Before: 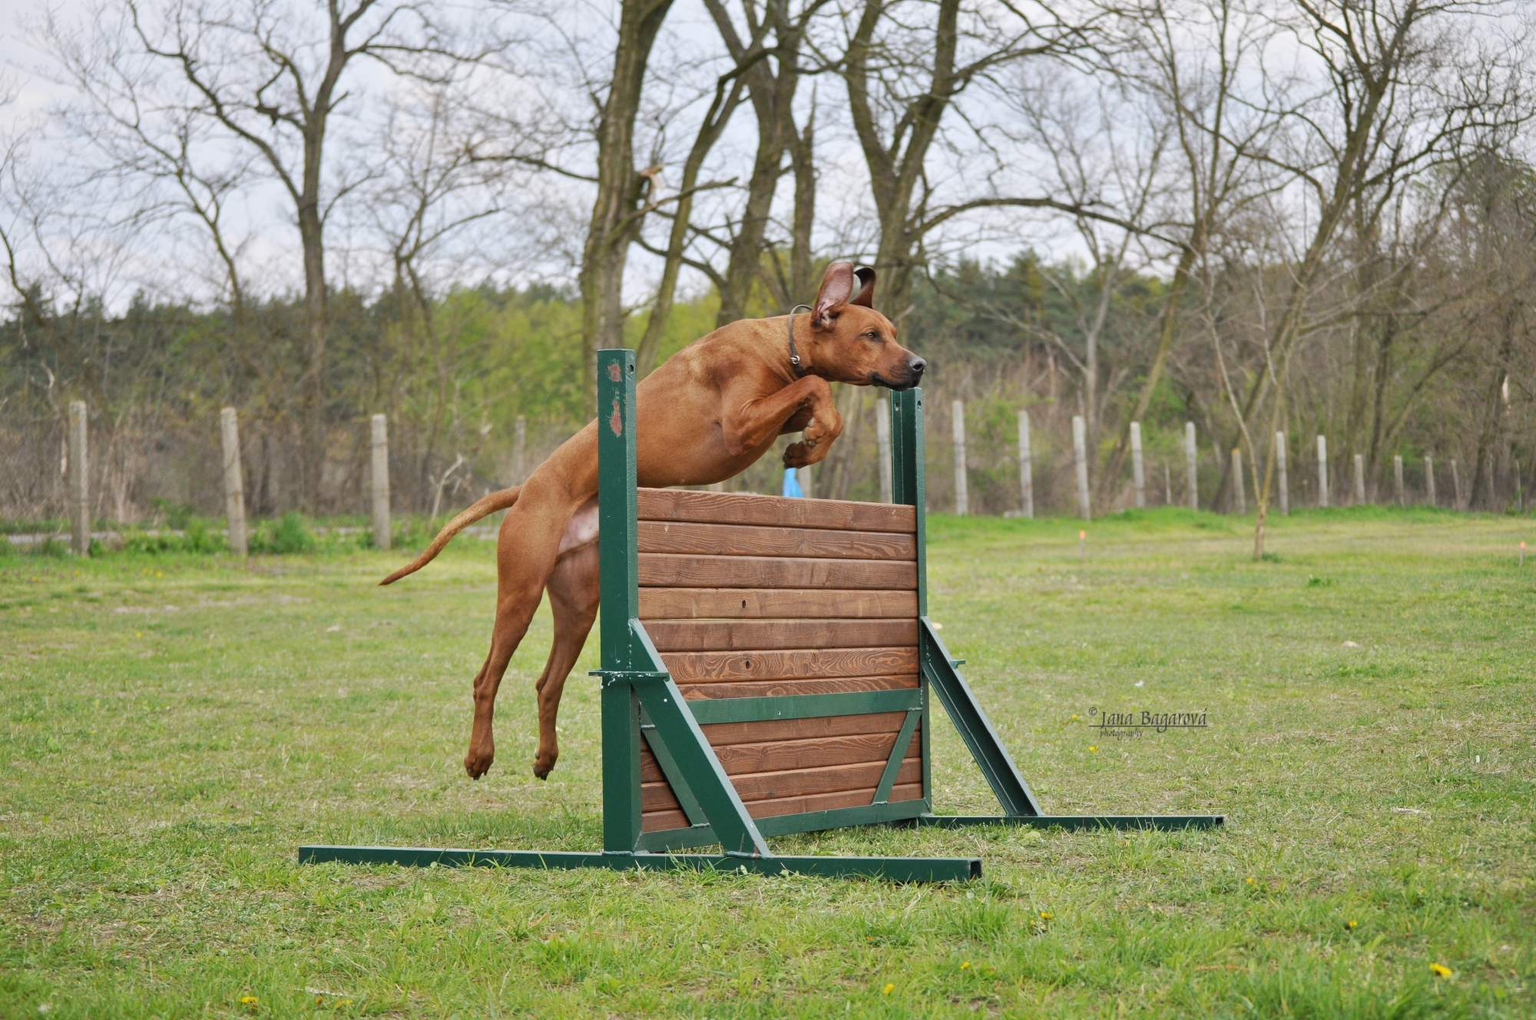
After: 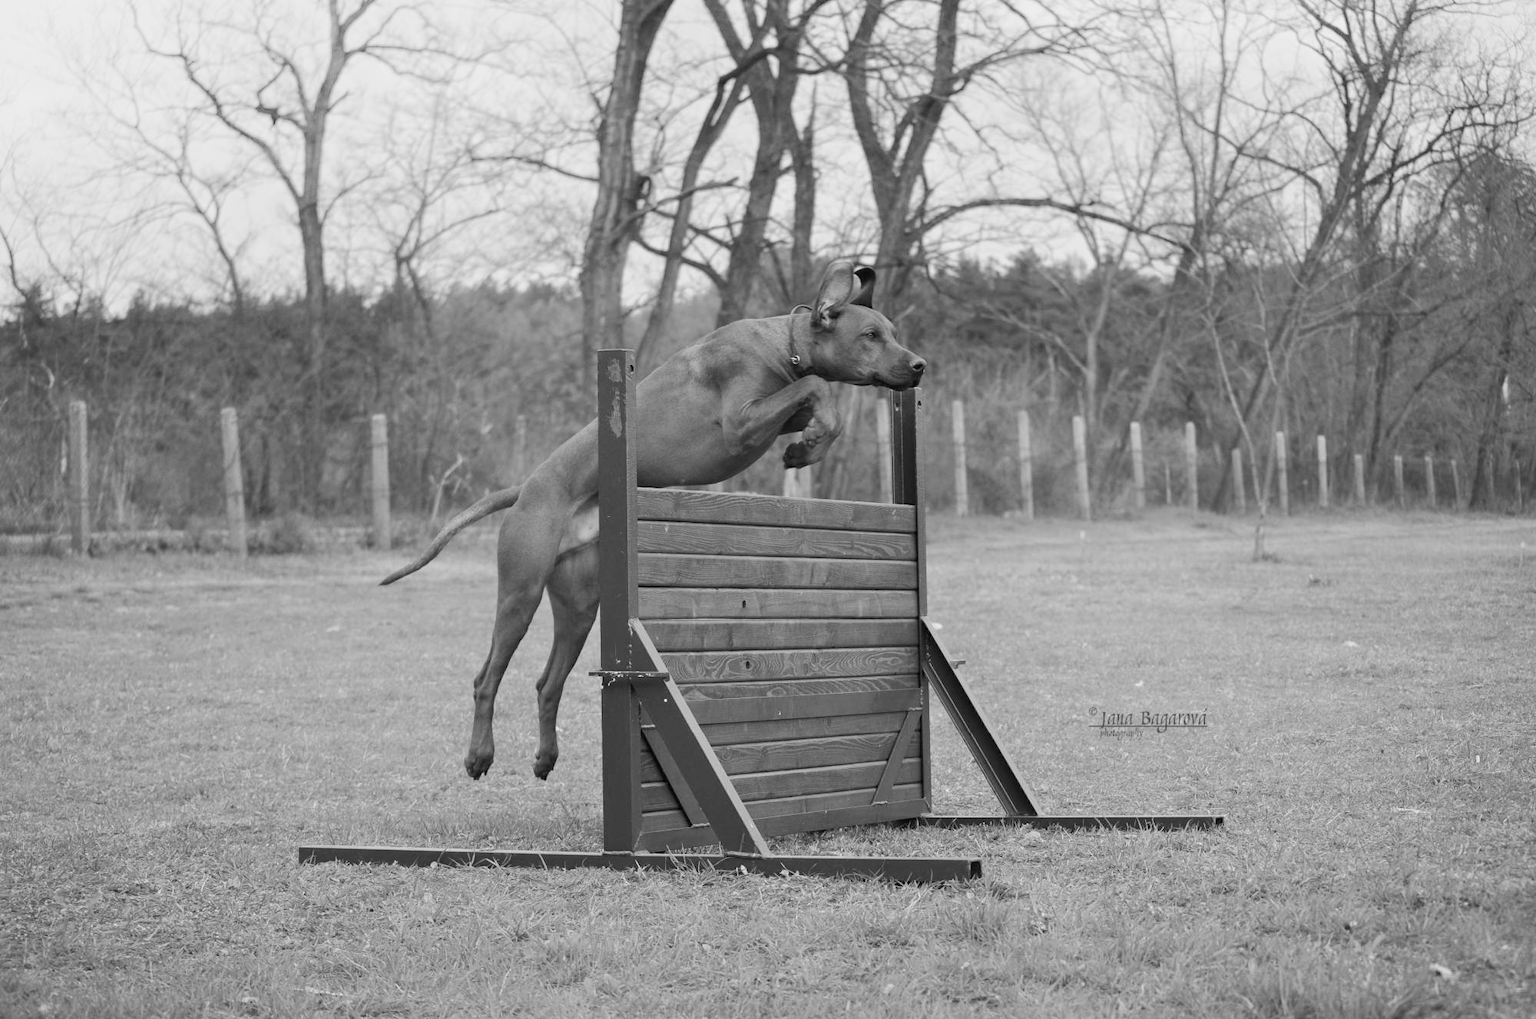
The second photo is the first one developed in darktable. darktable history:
shadows and highlights: highlights 70.7, soften with gaussian
color correction: highlights a* 5.62, highlights b* 33.57, shadows a* -25.86, shadows b* 4.02
monochrome: a -71.75, b 75.82
white balance: red 1, blue 1
